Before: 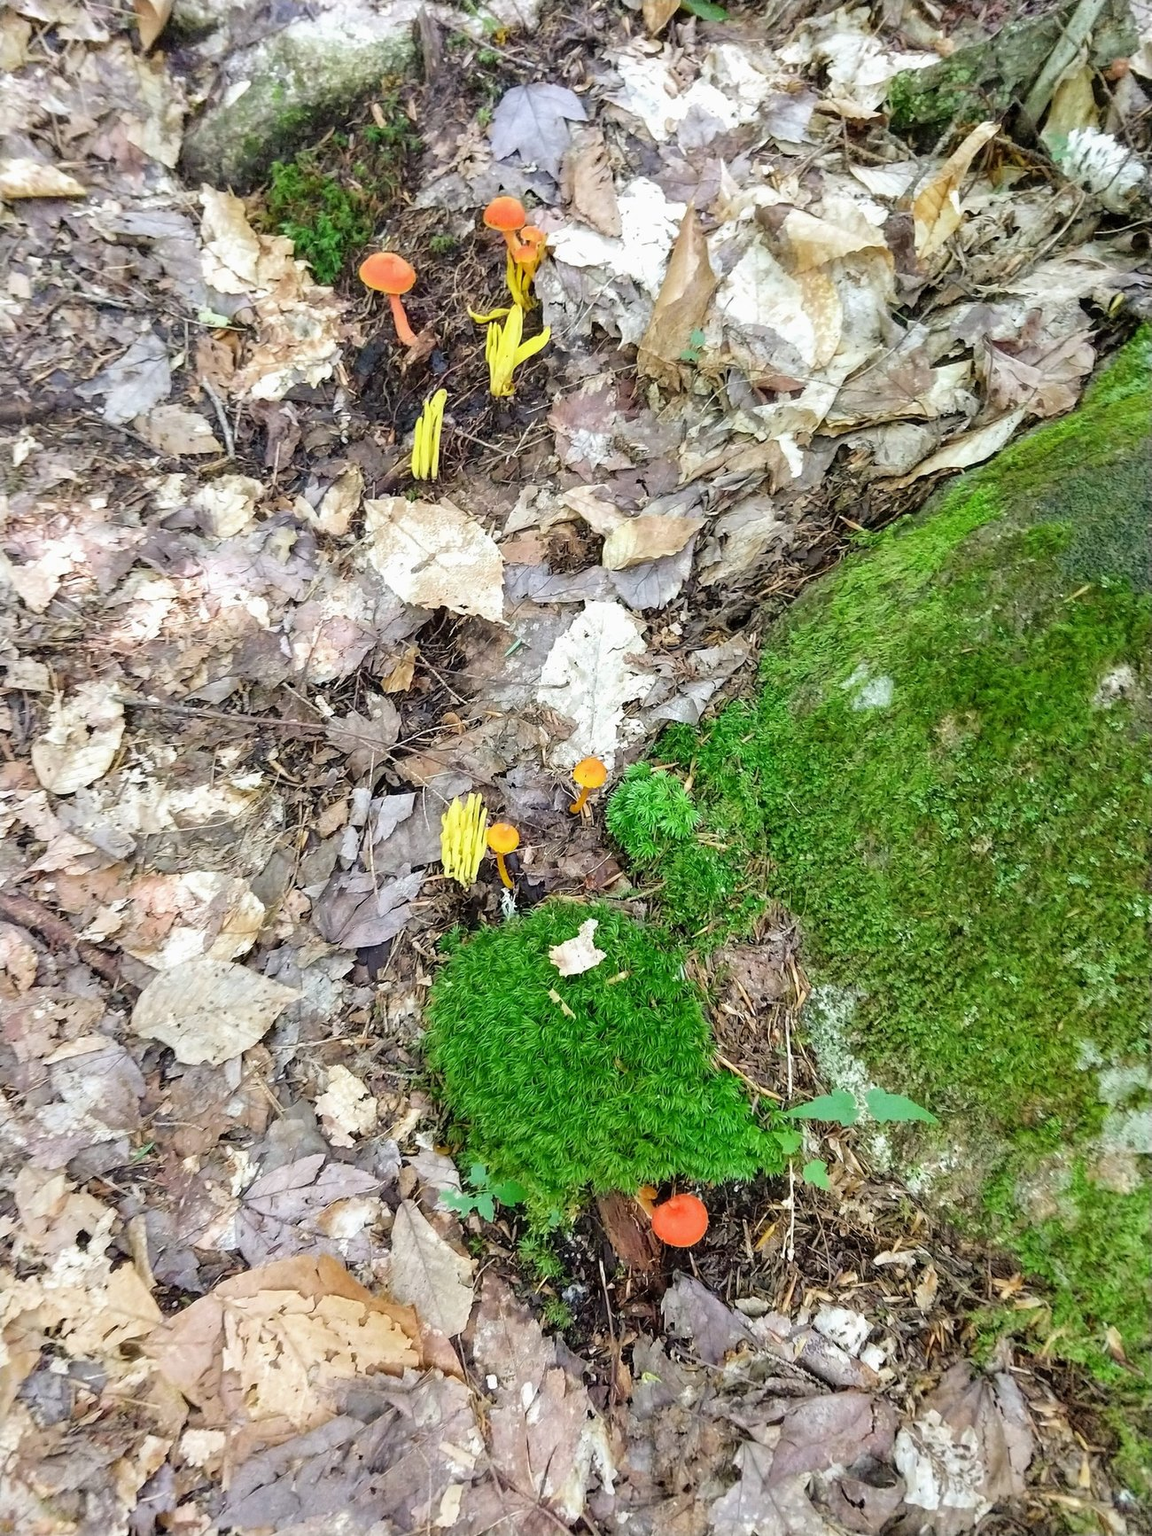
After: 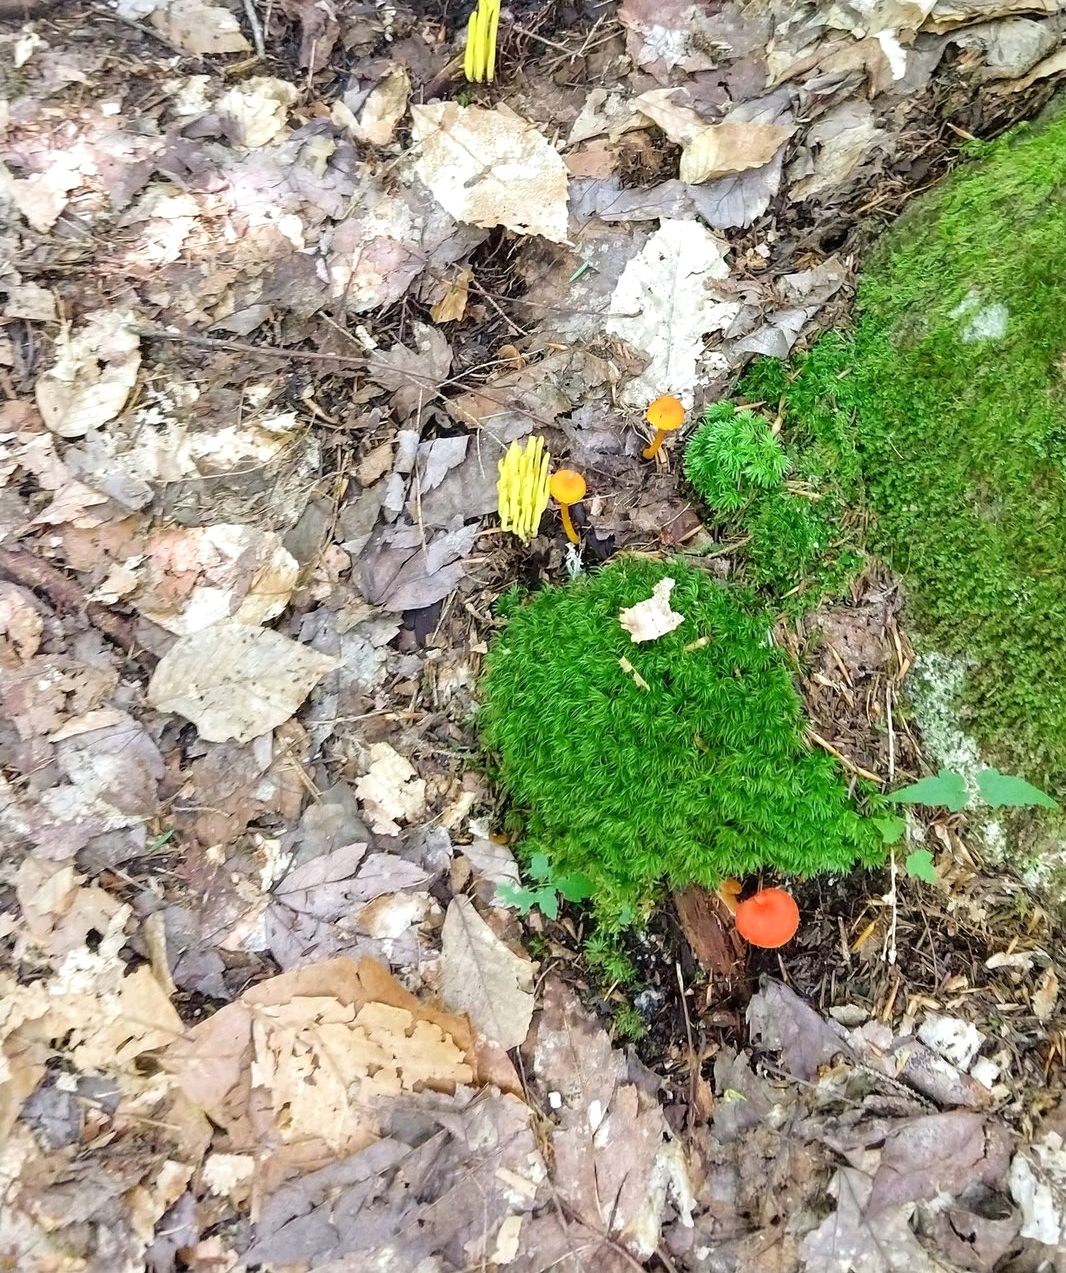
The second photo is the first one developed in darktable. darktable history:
crop: top 26.531%, right 17.959%
exposure: exposure 0.127 EV, compensate highlight preservation false
